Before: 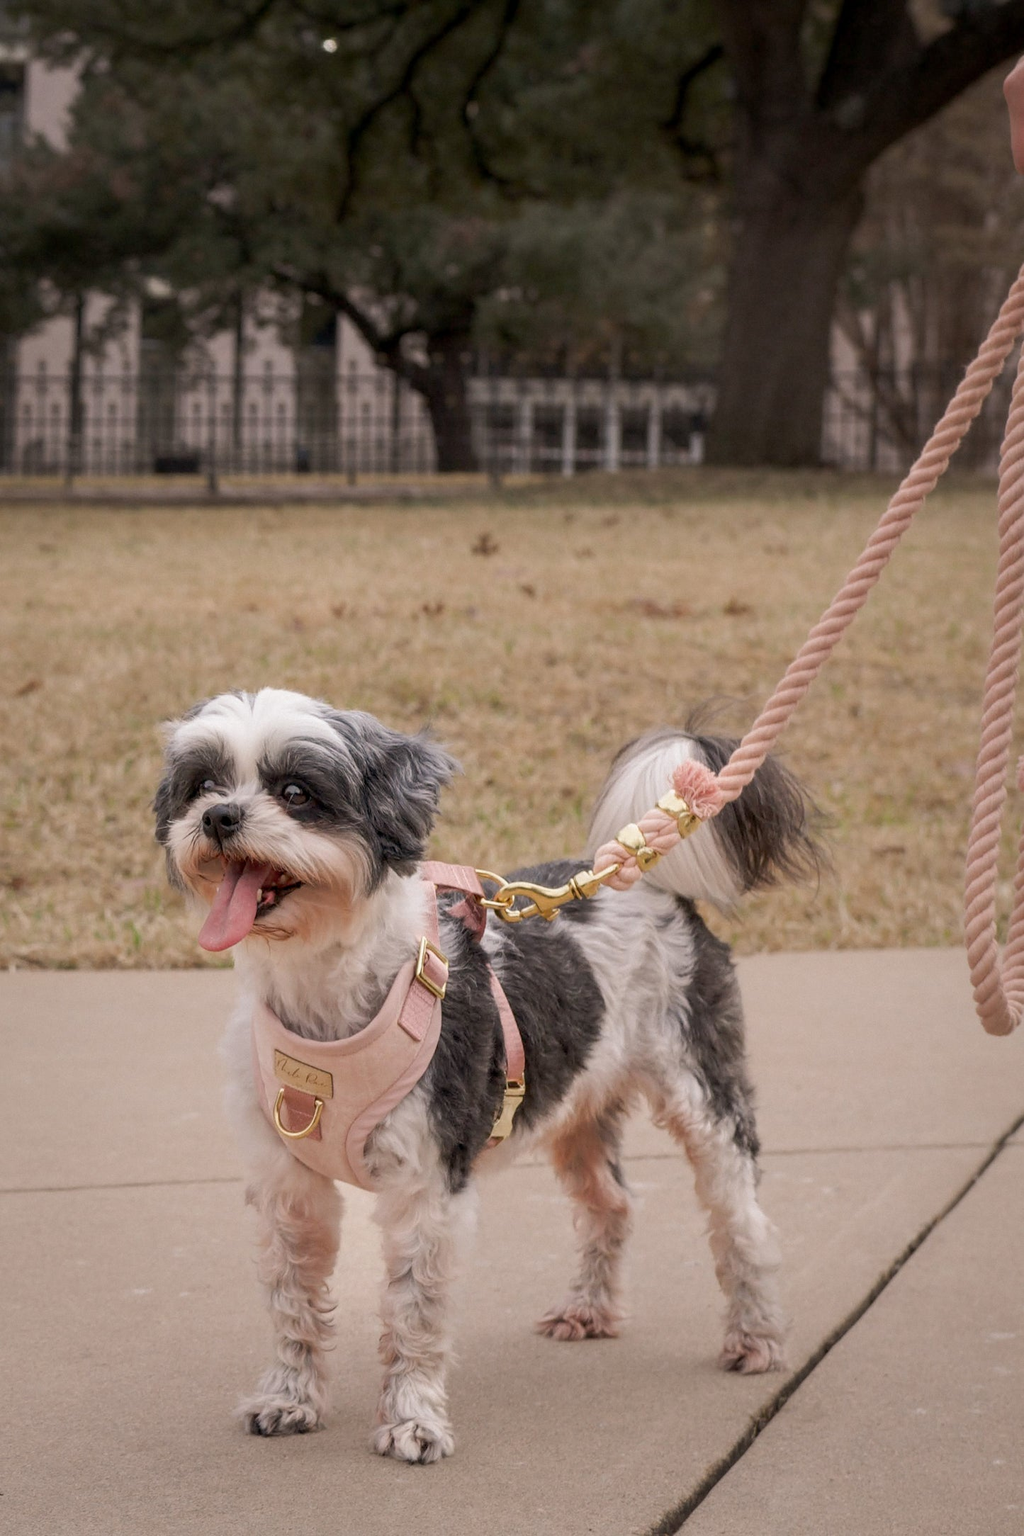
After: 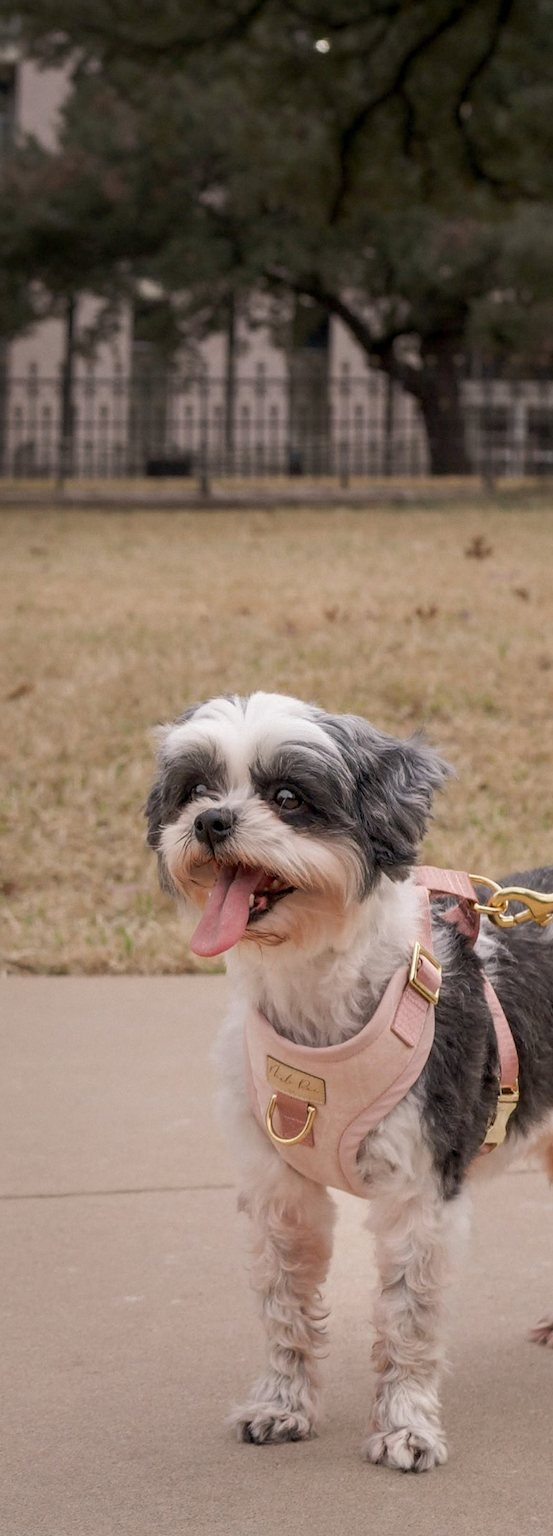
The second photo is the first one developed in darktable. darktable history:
crop: left 0.968%, right 45.257%, bottom 0.088%
